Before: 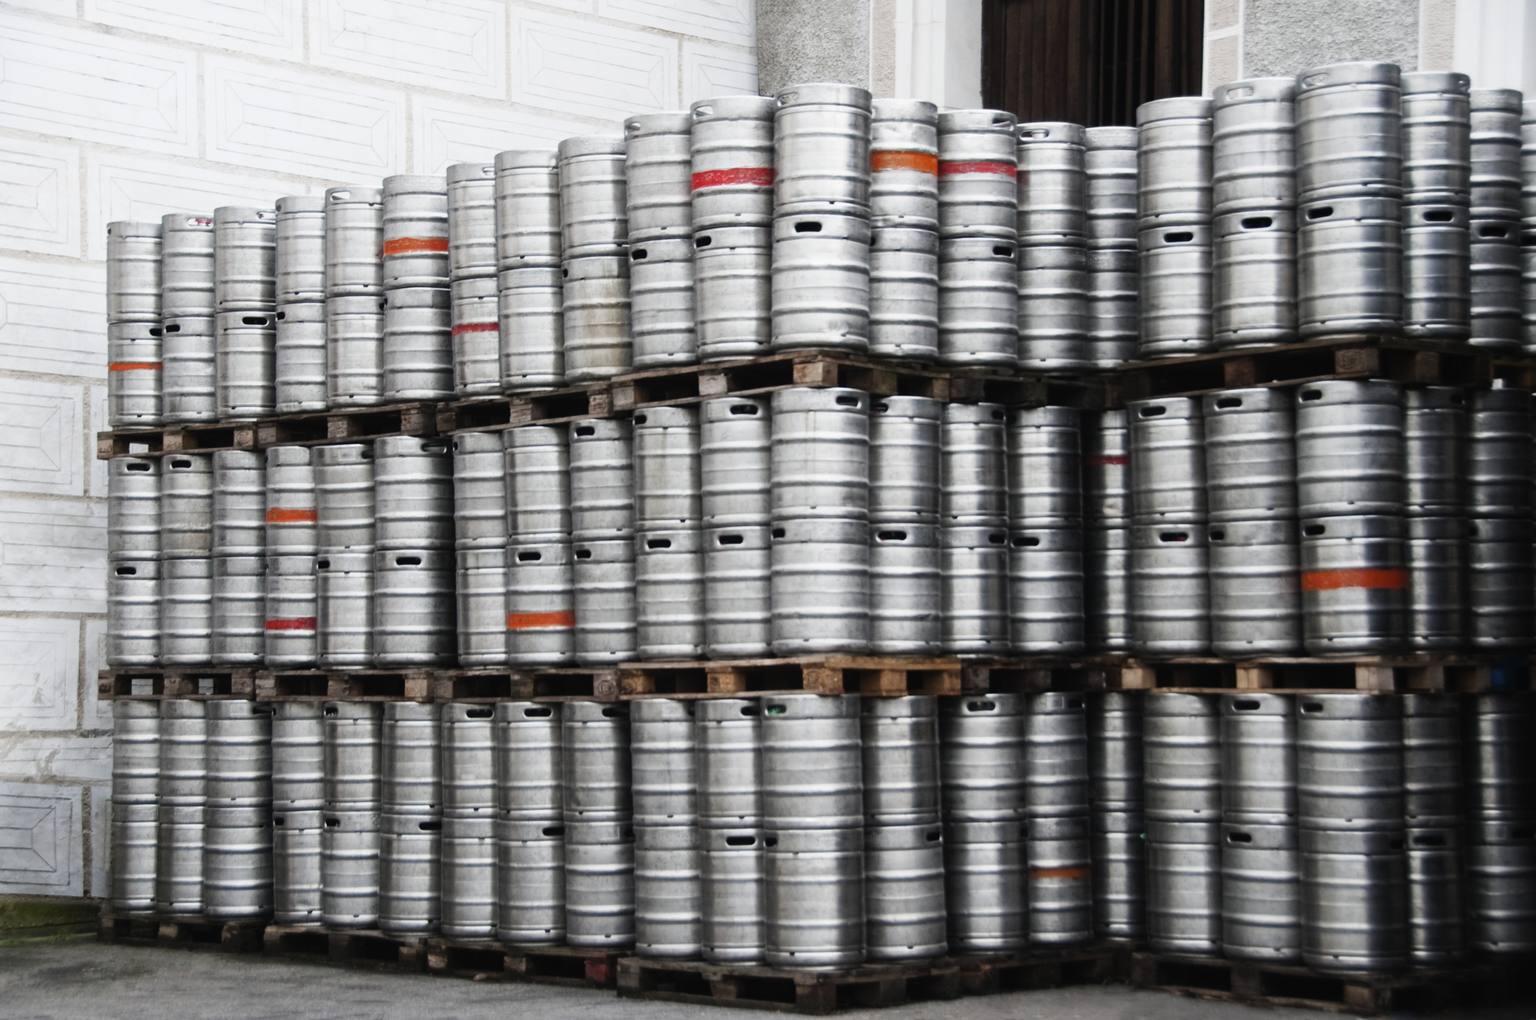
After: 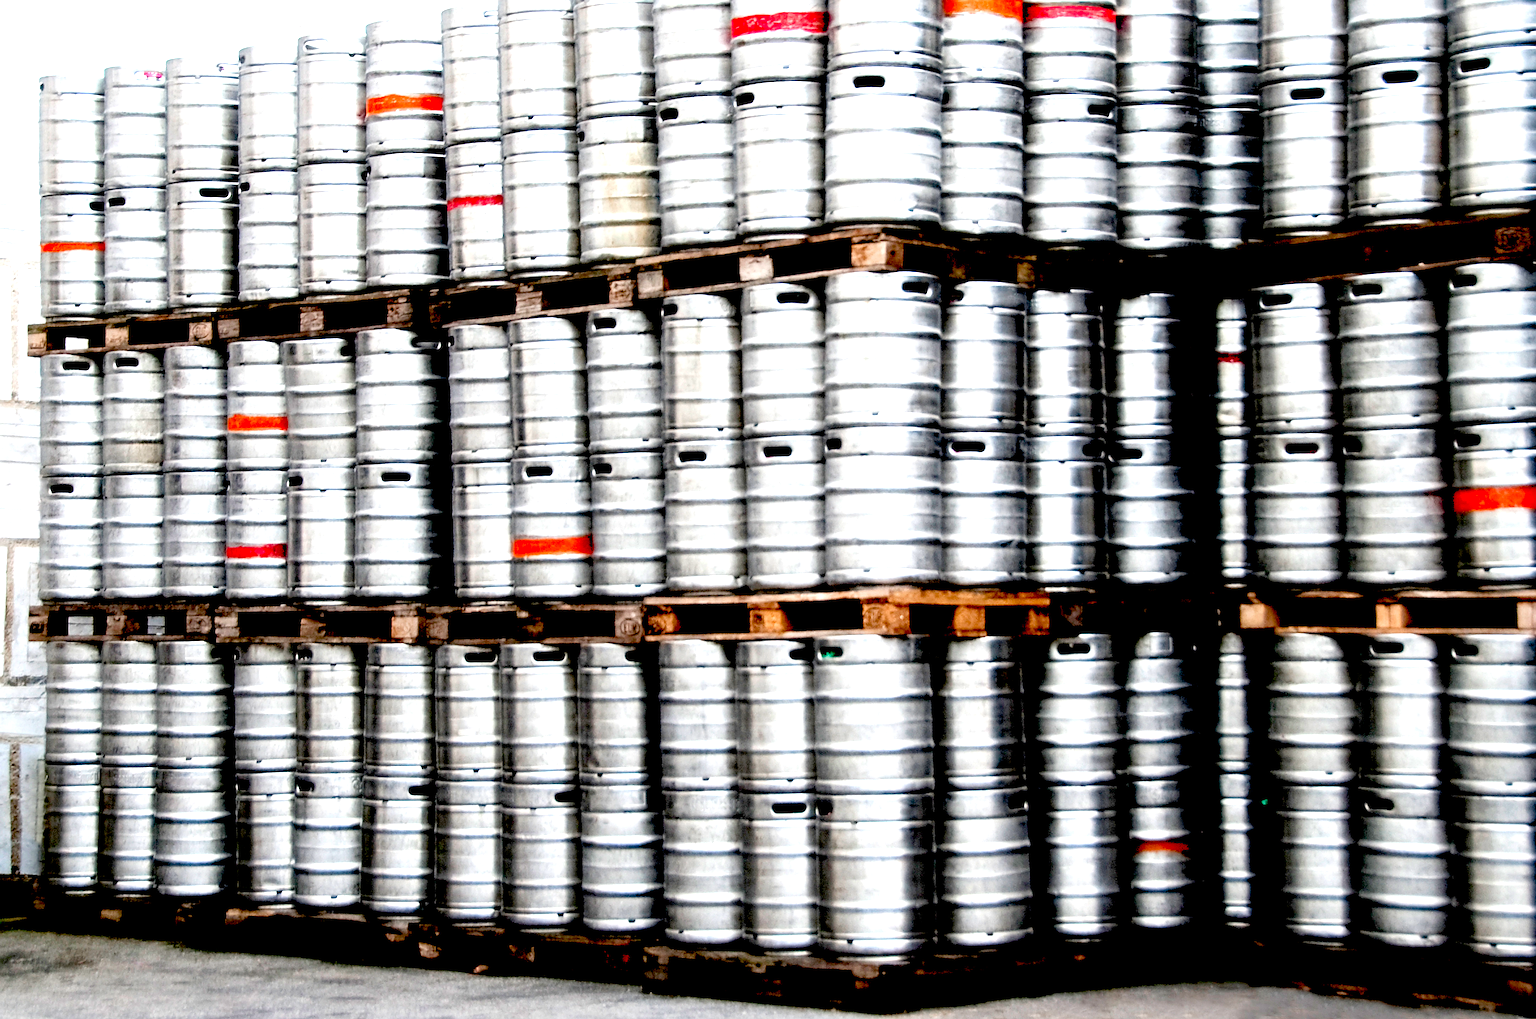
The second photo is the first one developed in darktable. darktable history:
crop and rotate: left 4.842%, top 15.51%, right 10.668%
levels: levels [0, 0.476, 0.951]
exposure: black level correction 0.035, exposure 0.9 EV, compensate highlight preservation false
contrast brightness saturation: contrast 0.07, brightness 0.08, saturation 0.18
sharpen: radius 1.4, amount 1.25, threshold 0.7
